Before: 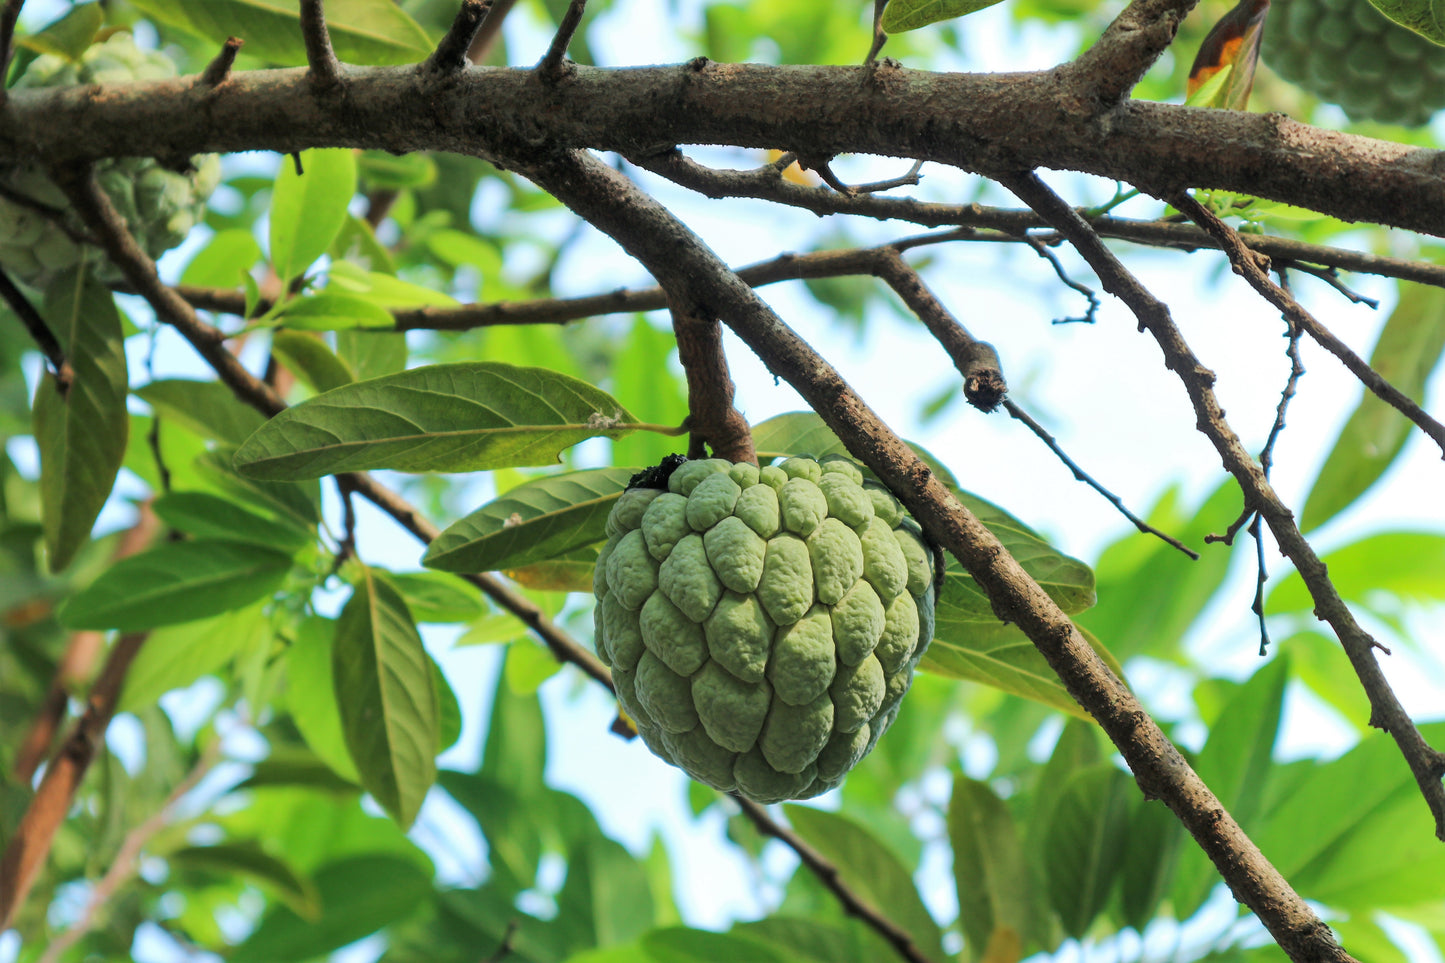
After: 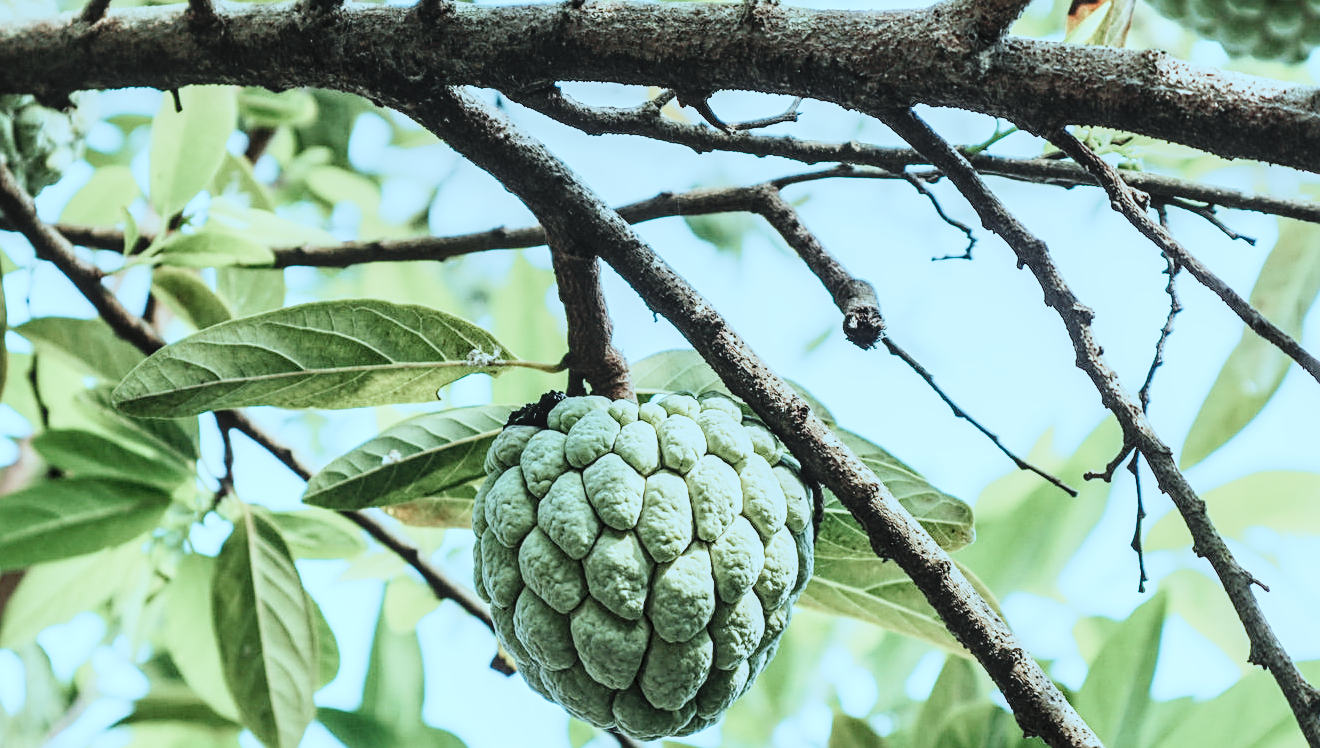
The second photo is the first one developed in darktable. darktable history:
sharpen: on, module defaults
color correction: highlights a* -13.22, highlights b* -18.09, saturation 0.711
color zones: curves: ch1 [(0.235, 0.558) (0.75, 0.5)]; ch2 [(0.25, 0.462) (0.749, 0.457)]
contrast brightness saturation: contrast 0.099, saturation -0.285
crop: left 8.422%, top 6.586%, bottom 15.313%
local contrast: on, module defaults
tone curve: curves: ch0 [(0, 0.026) (0.155, 0.133) (0.272, 0.34) (0.434, 0.625) (0.676, 0.871) (0.994, 0.955)], preserve colors none
